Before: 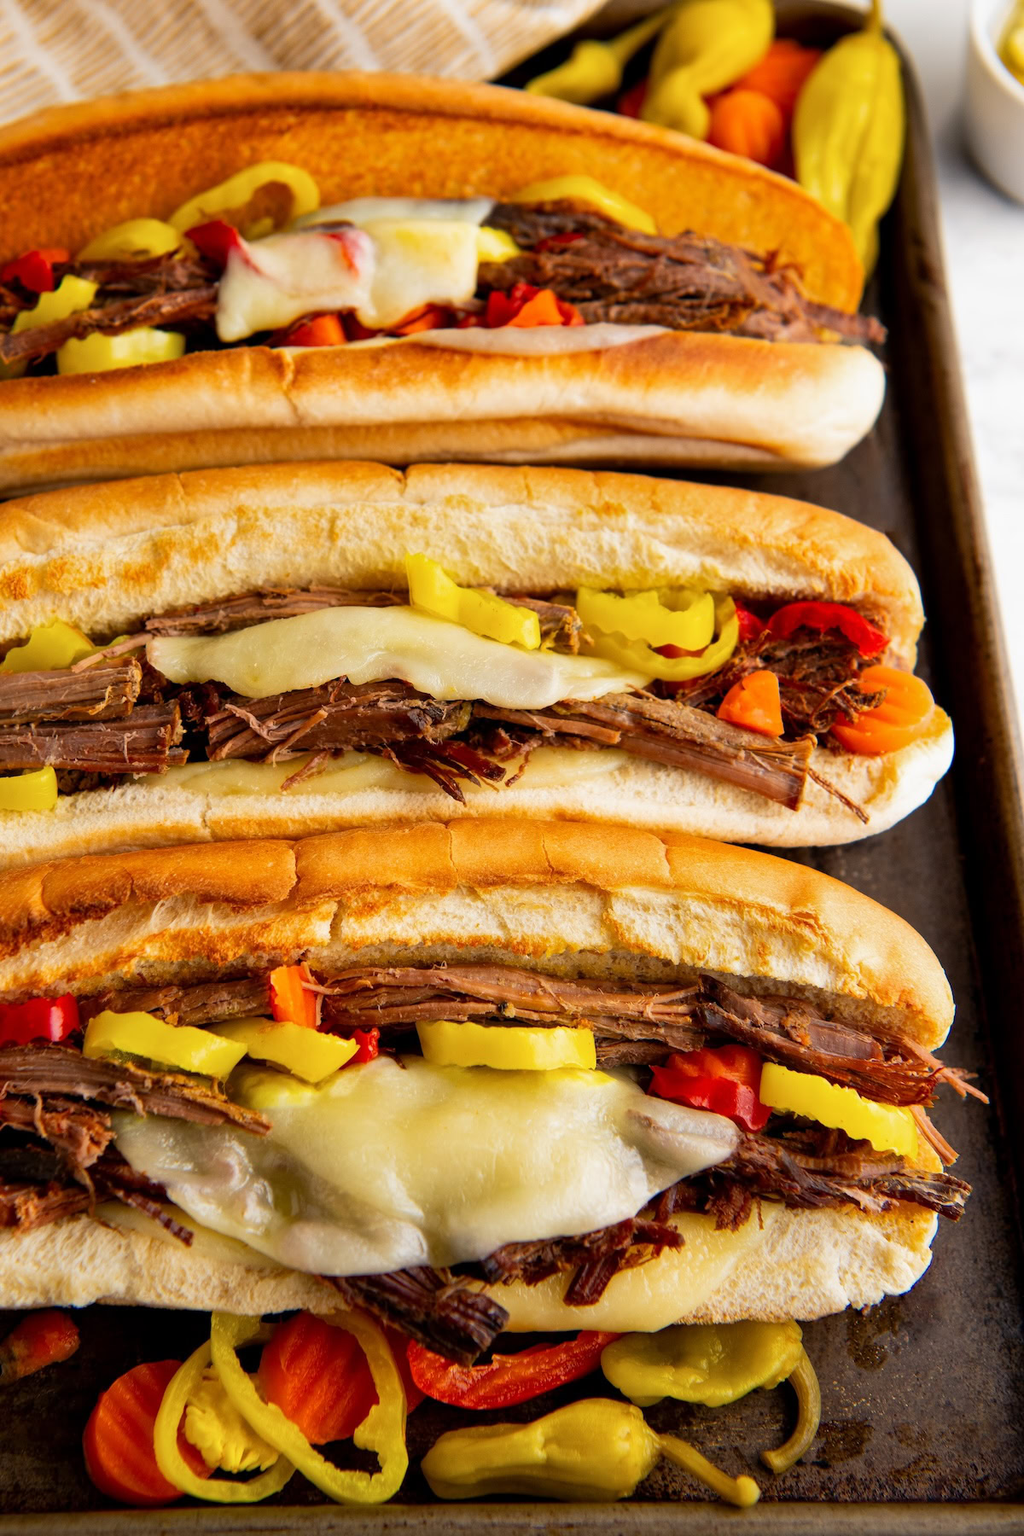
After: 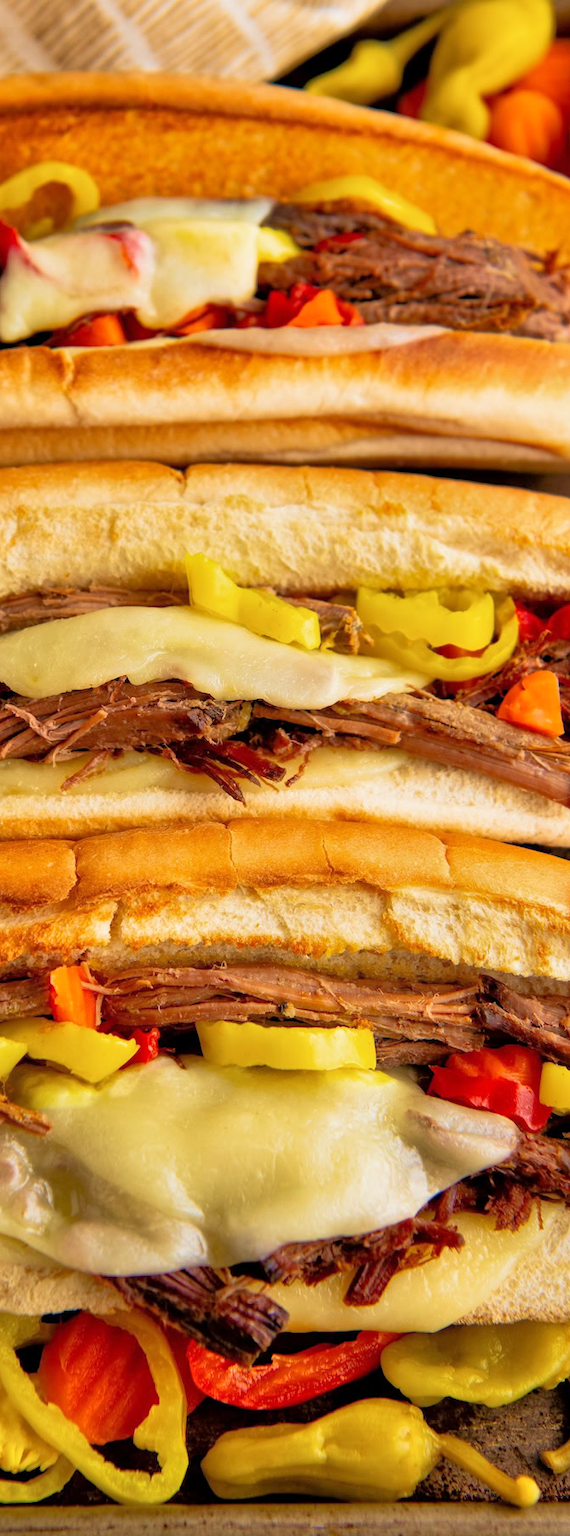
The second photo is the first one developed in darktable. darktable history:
exposure: exposure -0.06 EV, compensate highlight preservation false
tone equalizer: -7 EV 0.151 EV, -6 EV 0.637 EV, -5 EV 1.15 EV, -4 EV 1.33 EV, -3 EV 1.16 EV, -2 EV 0.6 EV, -1 EV 0.156 EV
velvia: strength 44.4%
crop: left 21.538%, right 22.664%
